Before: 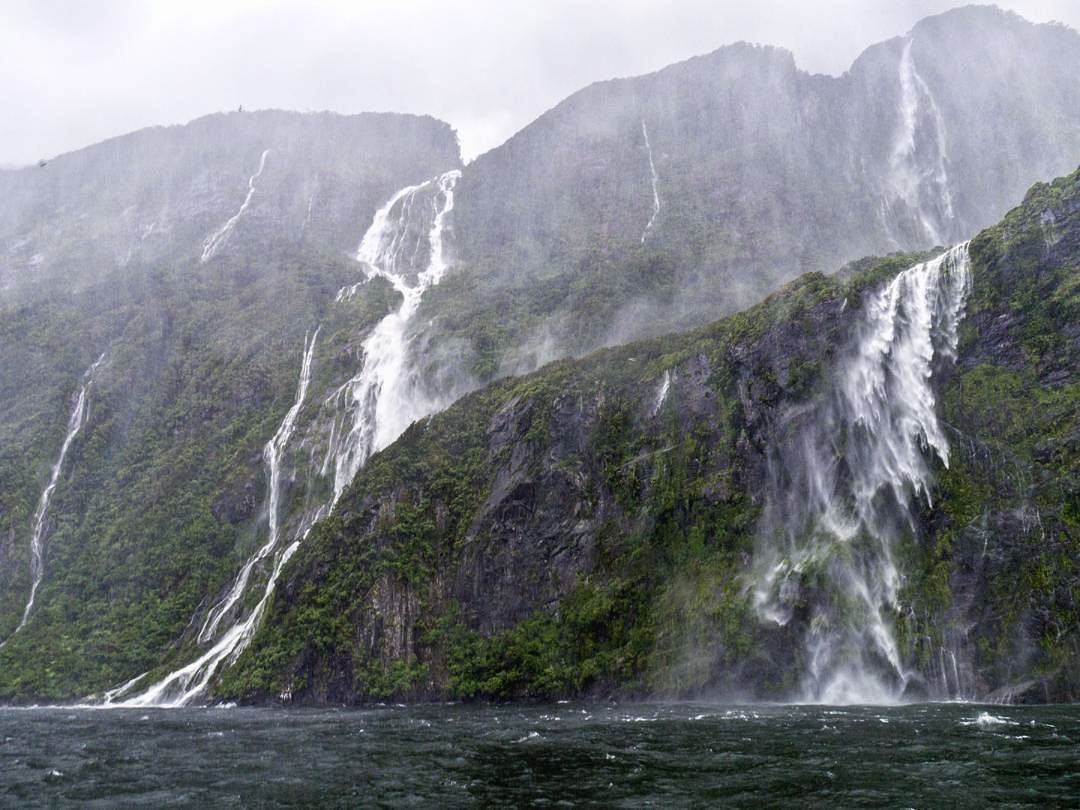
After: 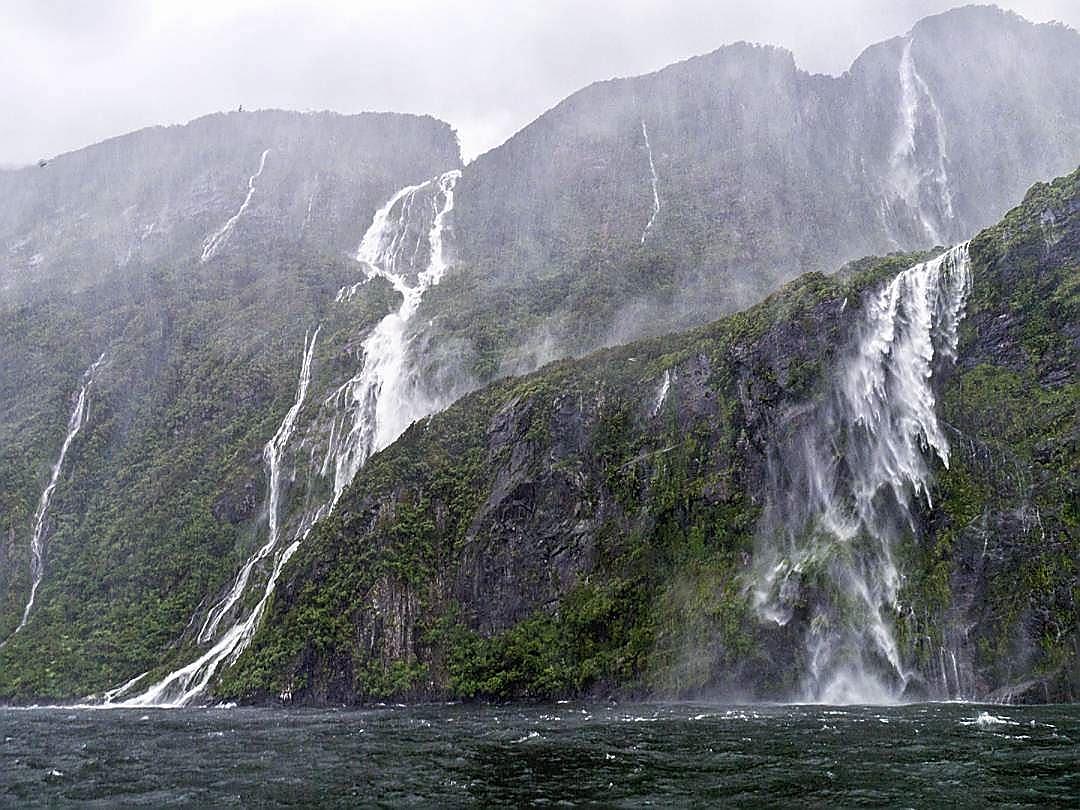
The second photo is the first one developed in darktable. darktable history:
sharpen: radius 1.4, amount 1.25, threshold 0.7
shadows and highlights: shadows 25, highlights -25
